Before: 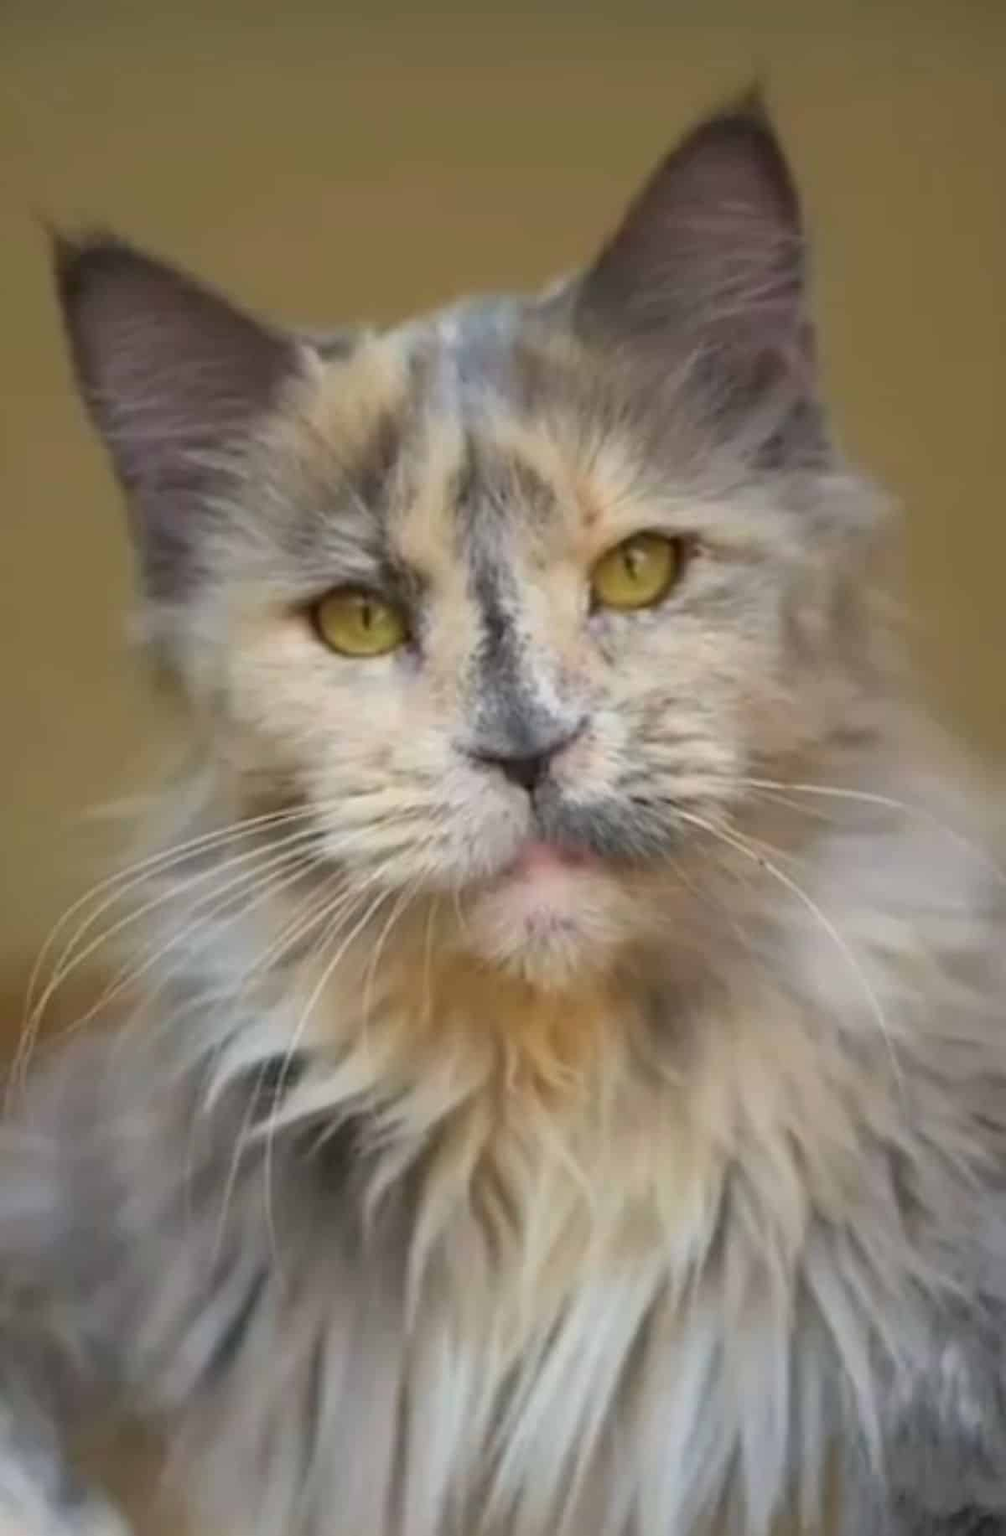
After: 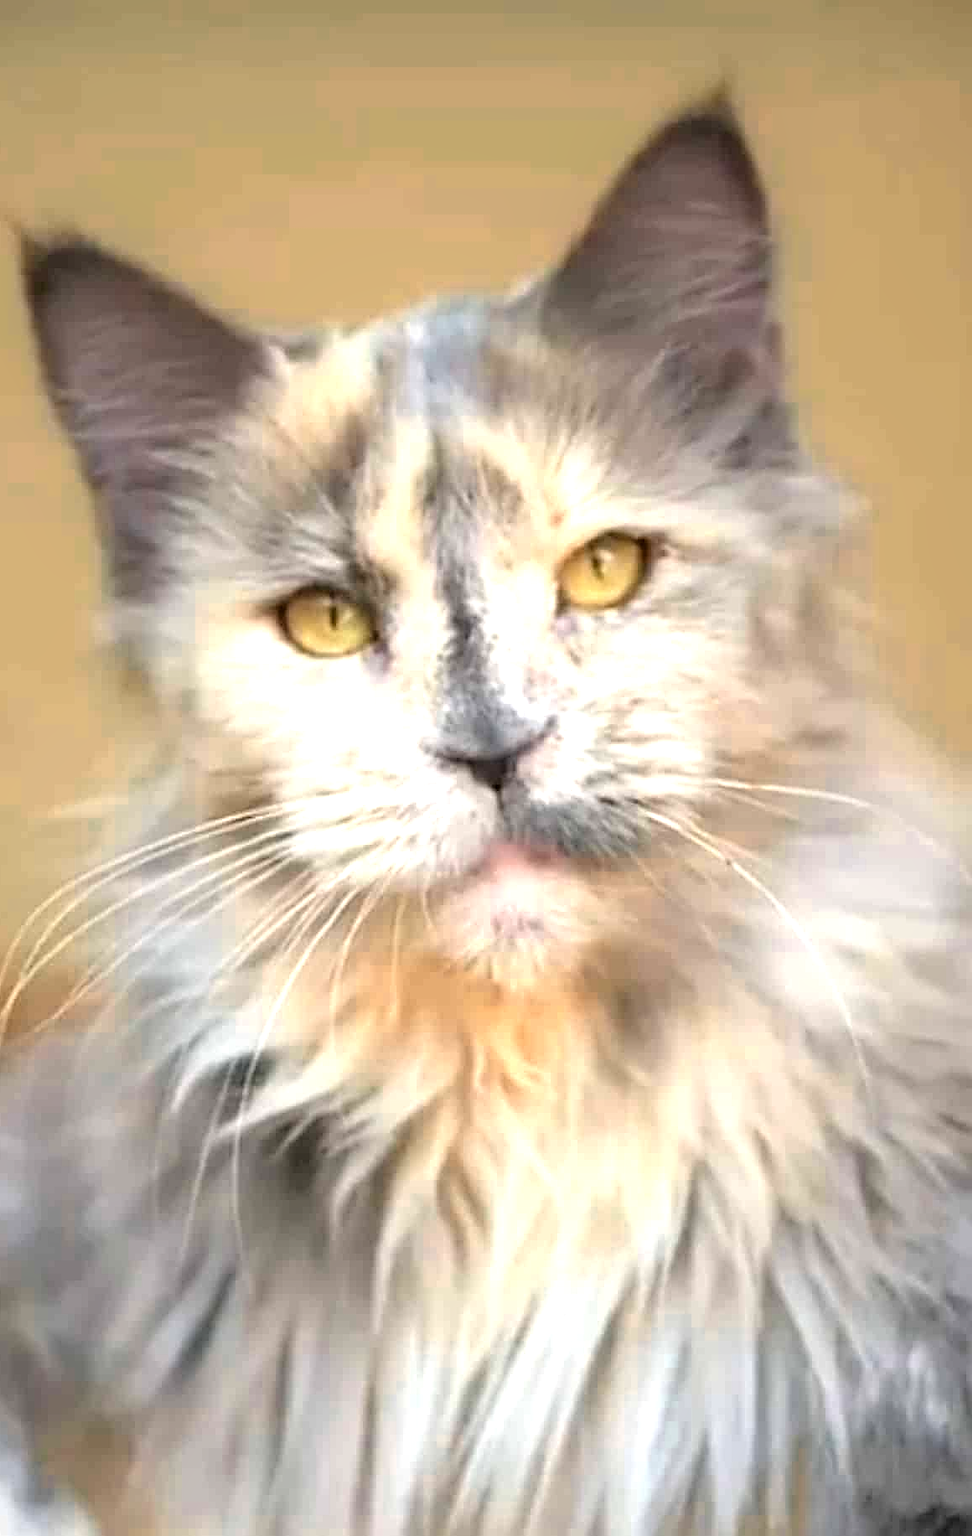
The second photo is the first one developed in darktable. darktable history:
color zones: curves: ch0 [(0.018, 0.548) (0.197, 0.654) (0.425, 0.447) (0.605, 0.658) (0.732, 0.579)]; ch1 [(0.105, 0.531) (0.224, 0.531) (0.386, 0.39) (0.618, 0.456) (0.732, 0.456) (0.956, 0.421)]; ch2 [(0.039, 0.583) (0.215, 0.465) (0.399, 0.544) (0.465, 0.548) (0.614, 0.447) (0.724, 0.43) (0.882, 0.623) (0.956, 0.632)]
exposure: black level correction 0.002, compensate highlight preservation false
crop and rotate: left 3.297%
sharpen: on, module defaults
tone equalizer: -8 EV -1.06 EV, -7 EV -1.01 EV, -6 EV -0.86 EV, -5 EV -0.548 EV, -3 EV 0.58 EV, -2 EV 0.896 EV, -1 EV 0.986 EV, +0 EV 1.06 EV
